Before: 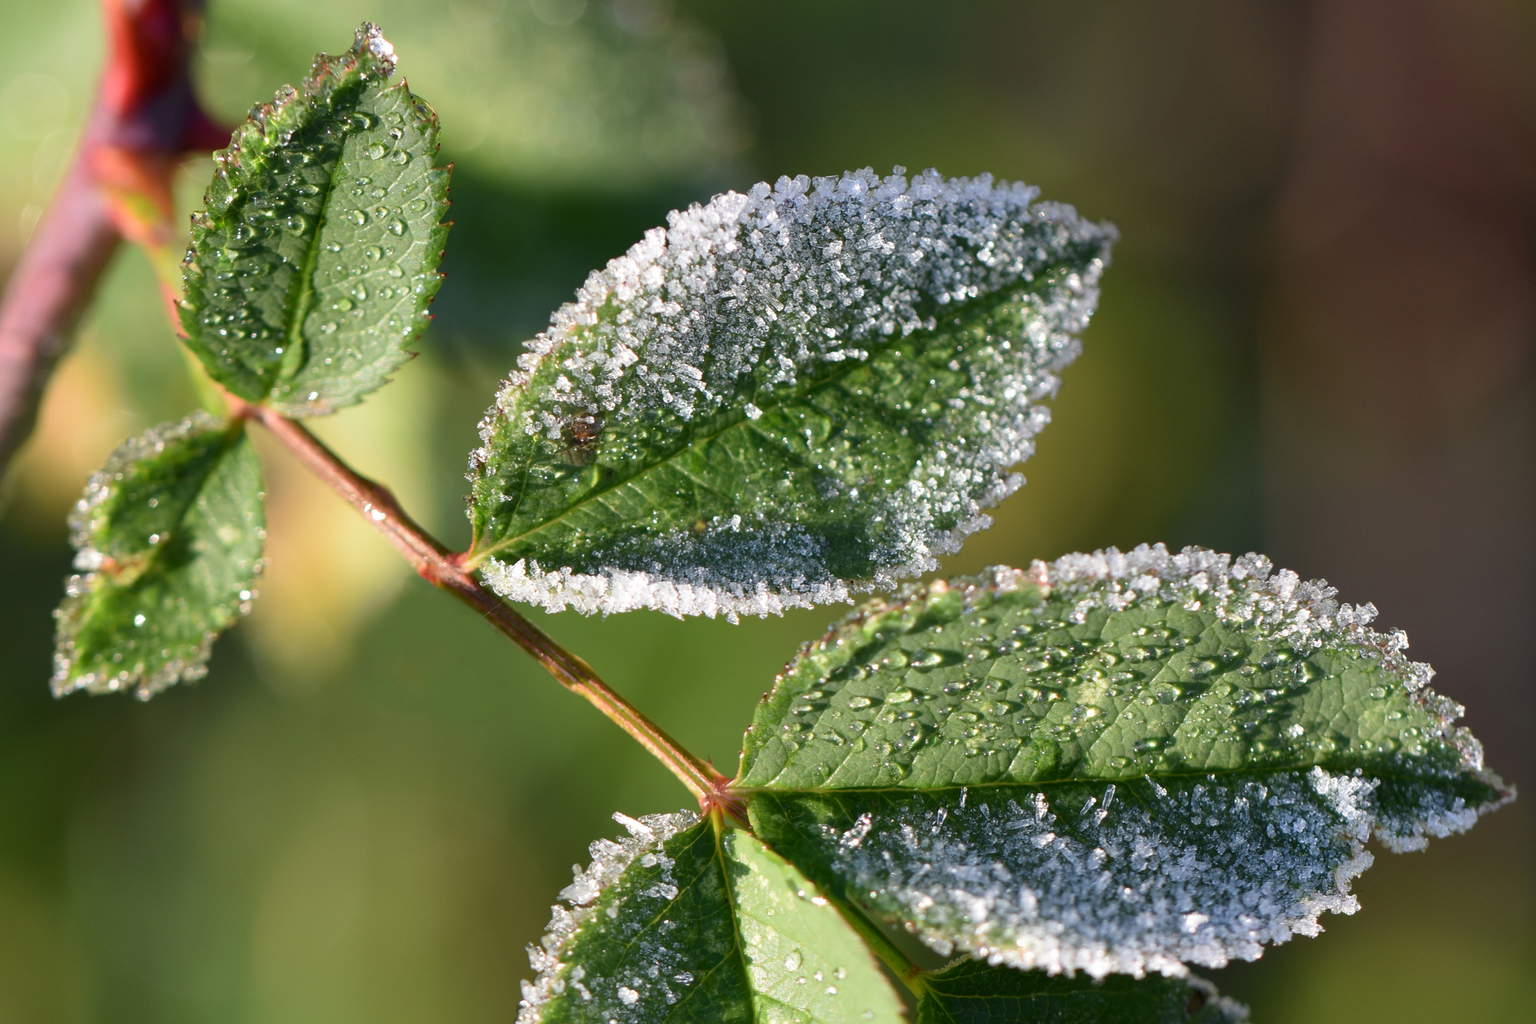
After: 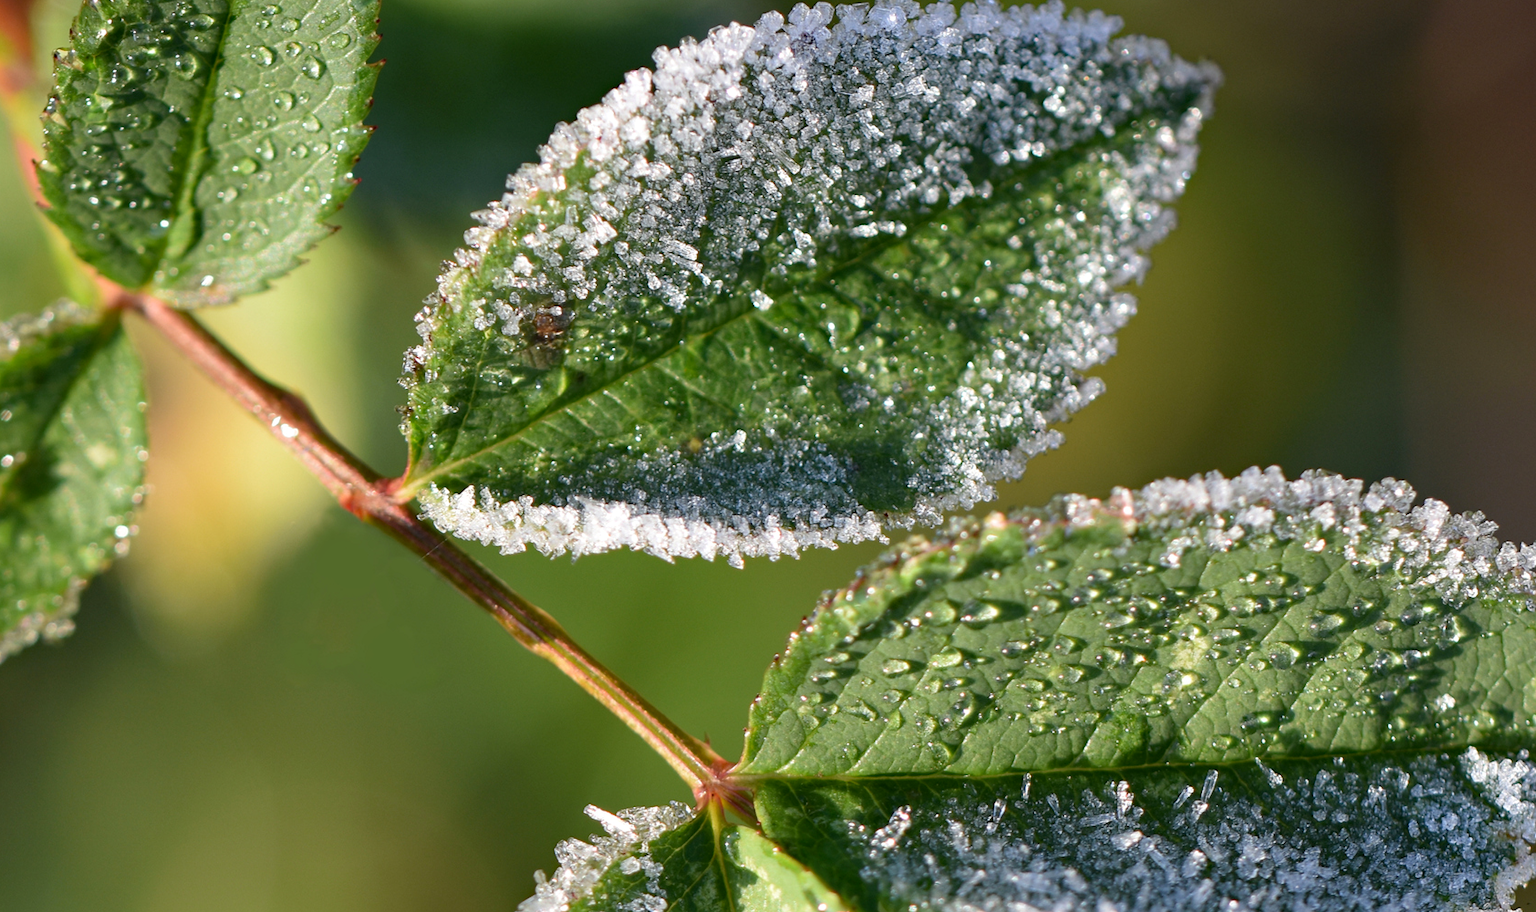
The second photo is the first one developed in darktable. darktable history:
crop: left 9.712%, top 16.928%, right 10.845%, bottom 12.332%
haze removal: compatibility mode true, adaptive false
